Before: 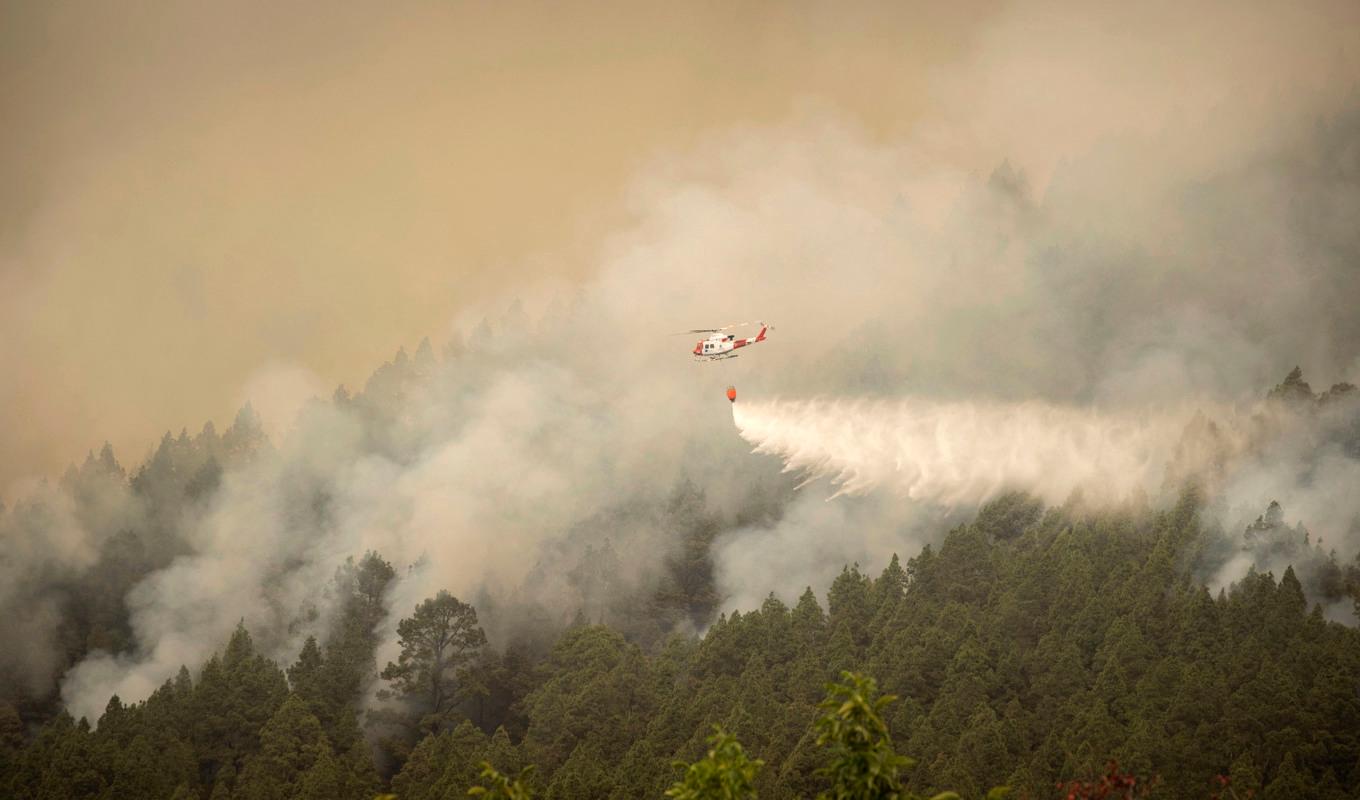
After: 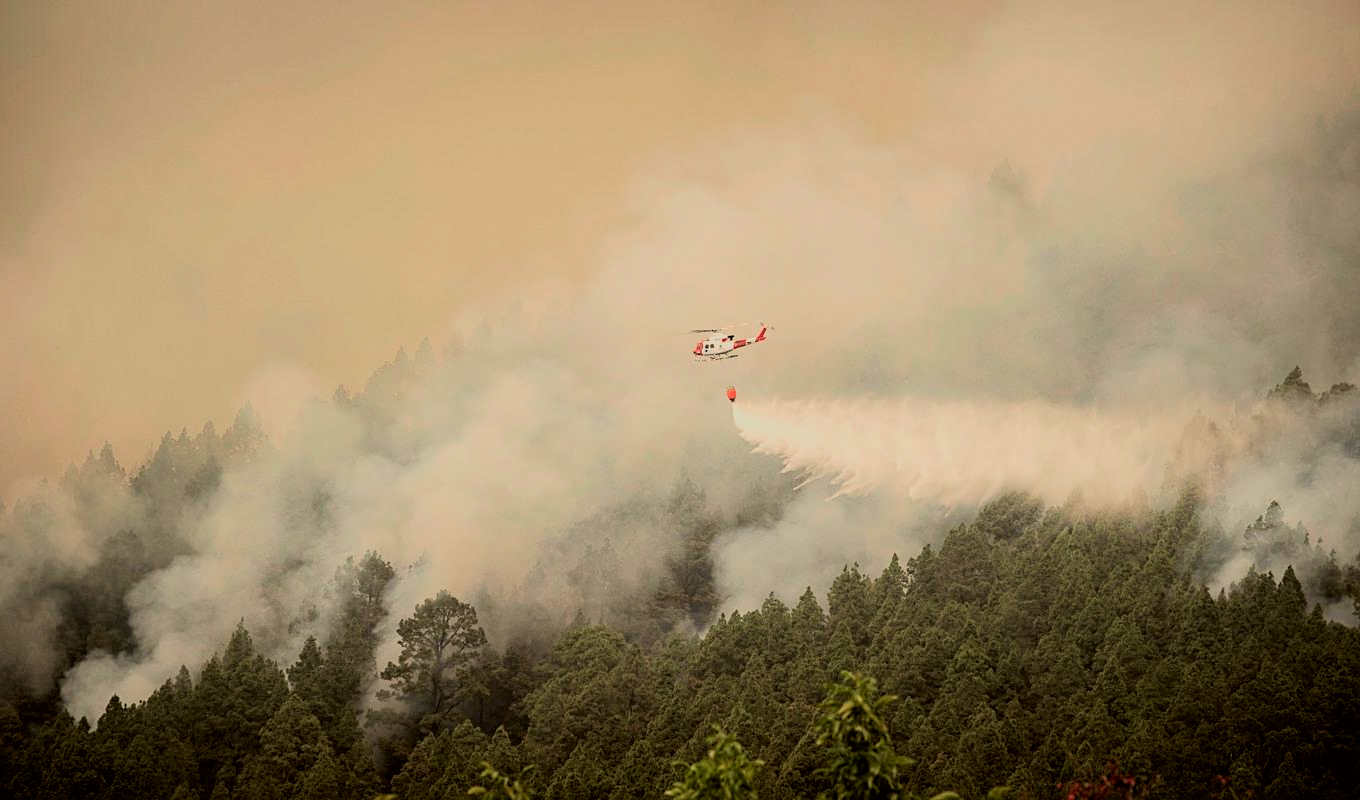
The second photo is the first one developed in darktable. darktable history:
filmic rgb: black relative exposure -7.72 EV, white relative exposure 4.37 EV, target black luminance 0%, hardness 3.76, latitude 50.7%, contrast 1.062, highlights saturation mix 9.49%, shadows ↔ highlights balance -0.281%, color science v6 (2022), iterations of high-quality reconstruction 0
sharpen: on, module defaults
tone curve: curves: ch0 [(0, 0) (0.091, 0.074) (0.184, 0.168) (0.491, 0.519) (0.748, 0.765) (1, 0.919)]; ch1 [(0, 0) (0.179, 0.173) (0.322, 0.32) (0.424, 0.424) (0.502, 0.504) (0.56, 0.578) (0.631, 0.667) (0.777, 0.806) (1, 1)]; ch2 [(0, 0) (0.434, 0.447) (0.483, 0.487) (0.547, 0.564) (0.676, 0.673) (1, 1)], color space Lab, independent channels, preserve colors none
